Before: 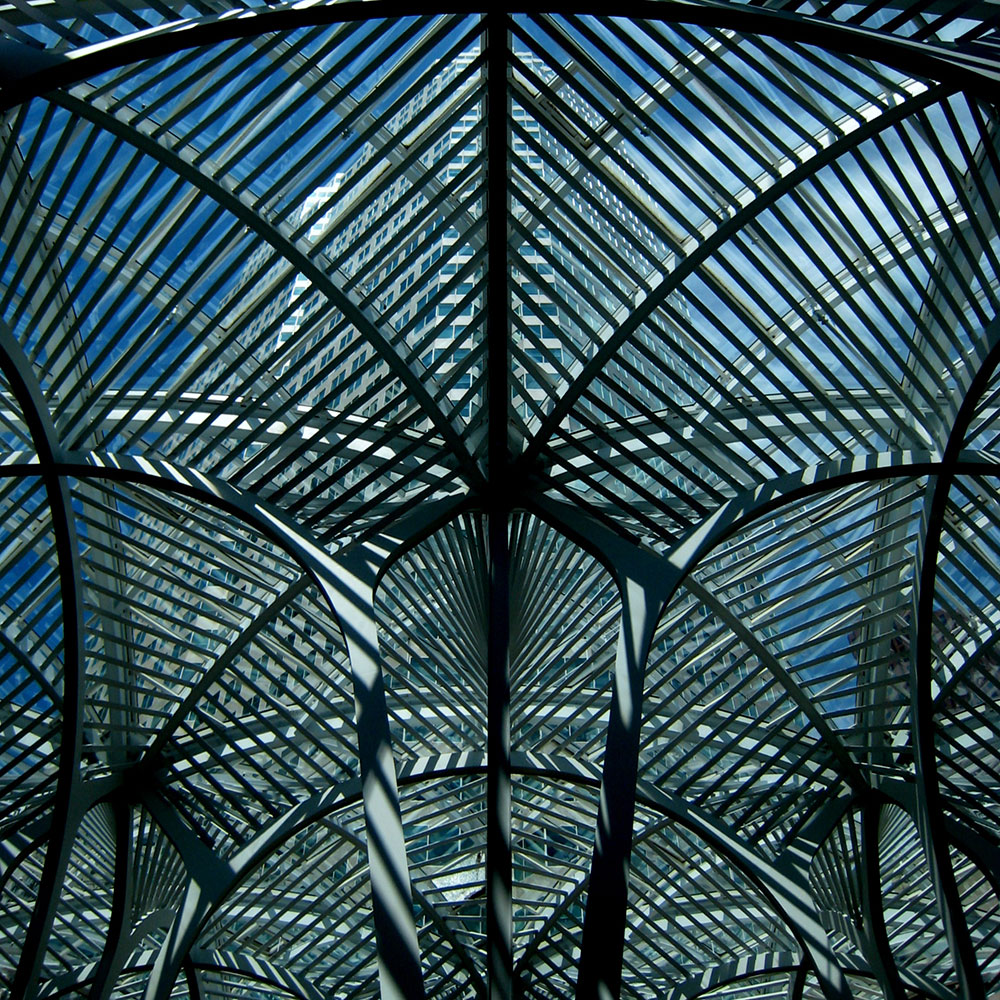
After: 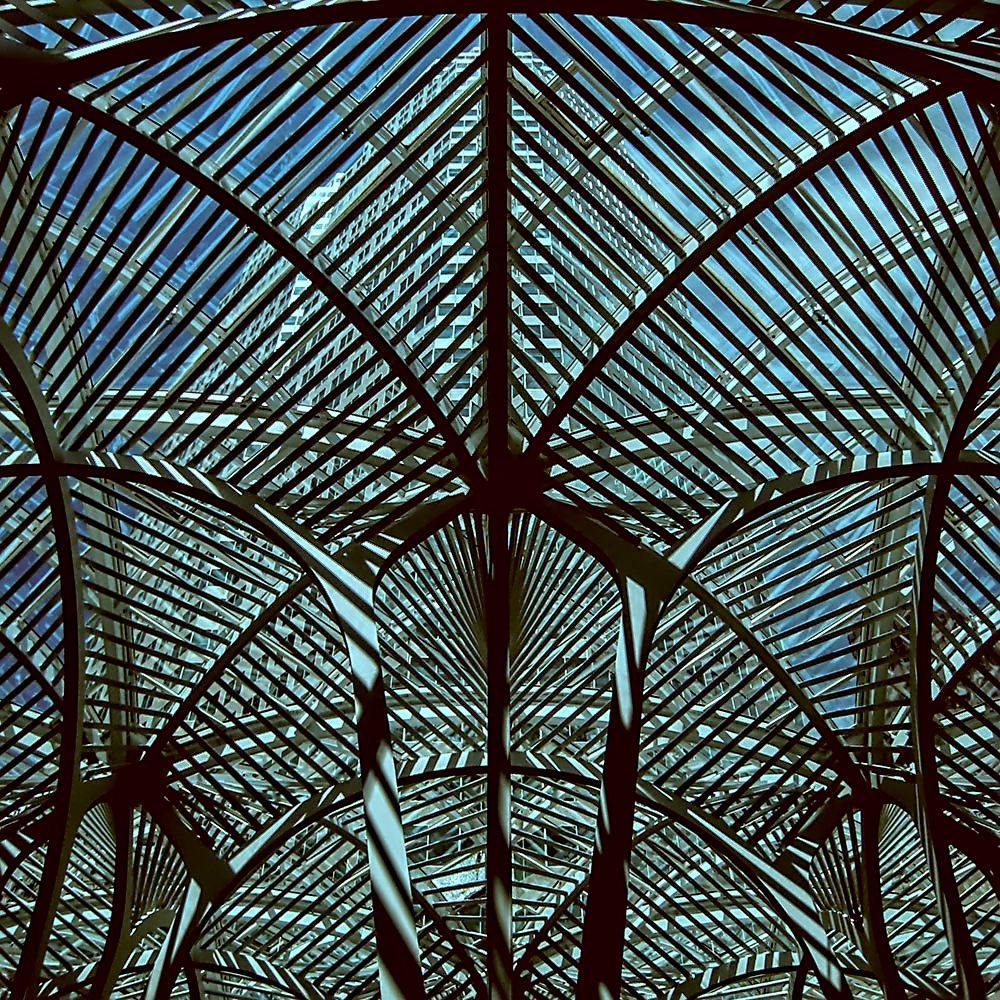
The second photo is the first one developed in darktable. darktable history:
contrast equalizer: octaves 7, y [[0.5, 0.542, 0.583, 0.625, 0.667, 0.708], [0.5 ×6], [0.5 ×6], [0, 0.033, 0.067, 0.1, 0.133, 0.167], [0, 0.05, 0.1, 0.15, 0.2, 0.25]]
local contrast: highlights 35%, detail 135%
sharpen: on, module defaults
color correction: highlights a* -14.62, highlights b* -16.22, shadows a* 10.12, shadows b* 29.4
